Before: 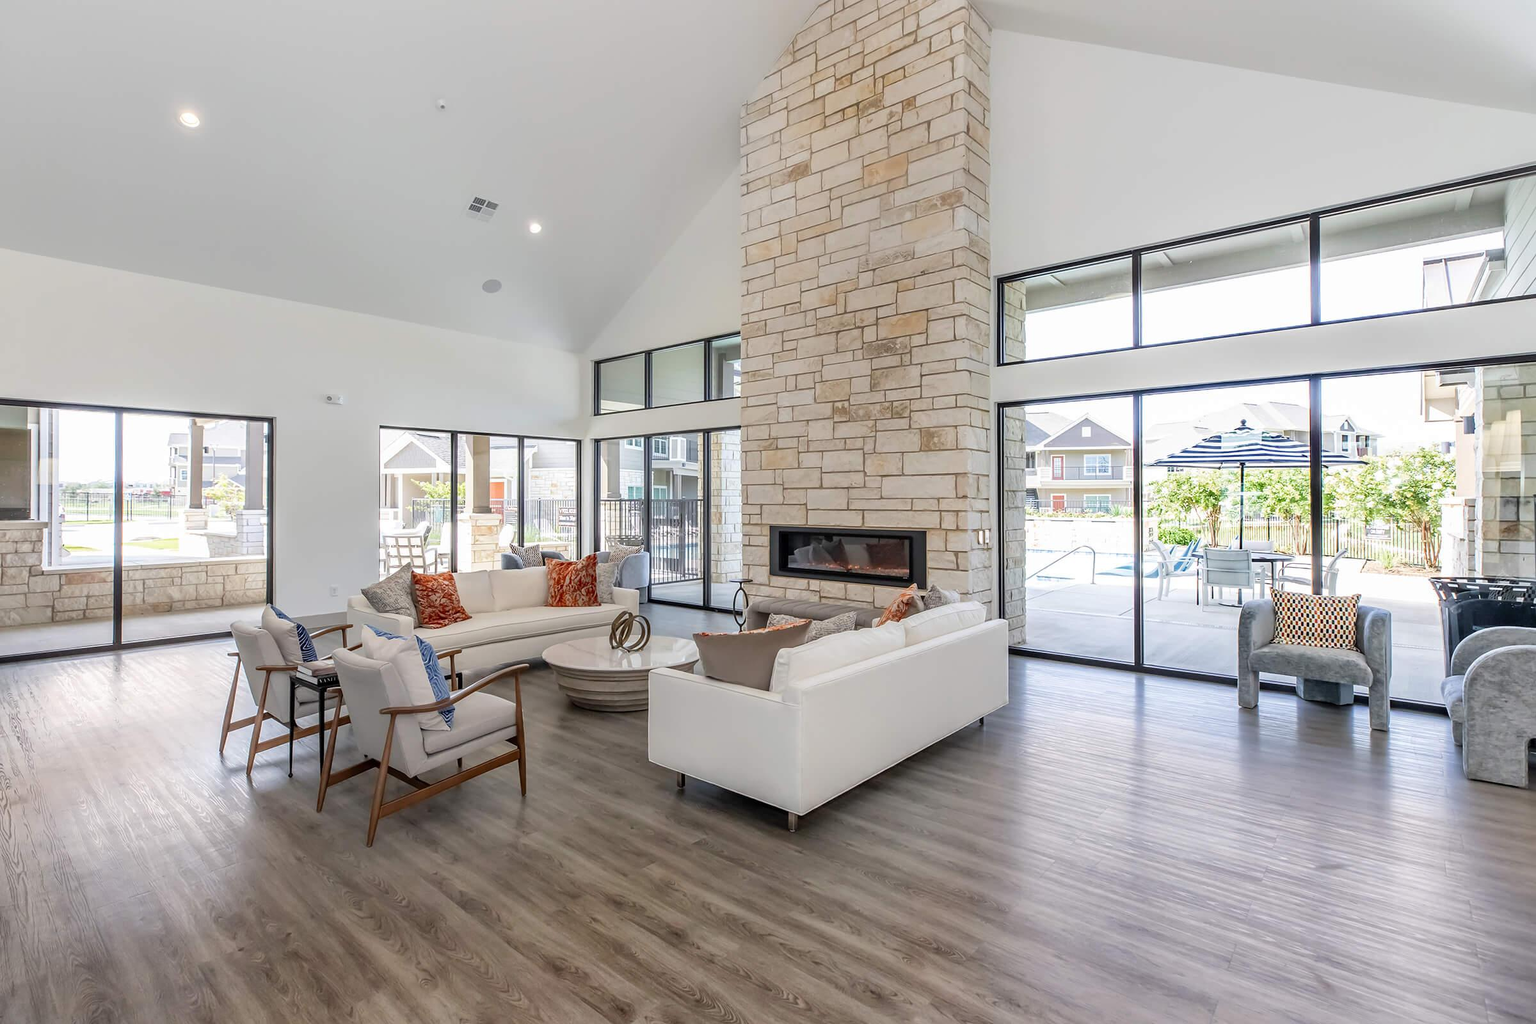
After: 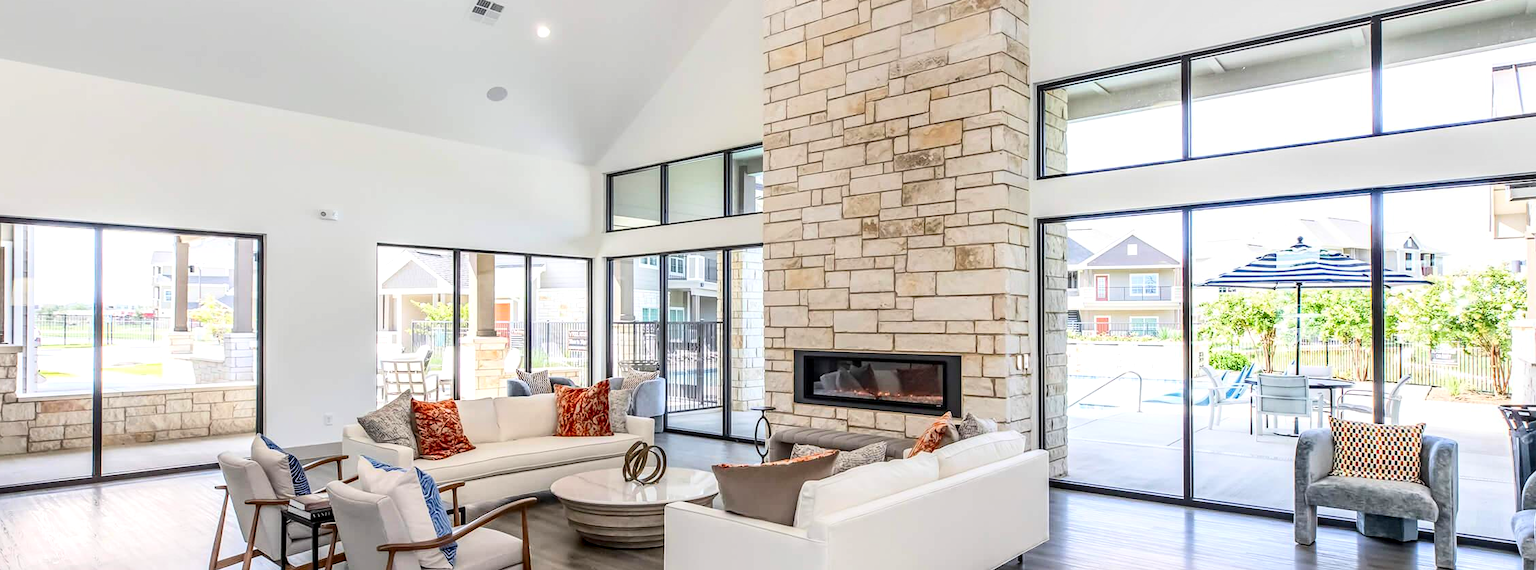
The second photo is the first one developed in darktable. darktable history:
crop: left 1.752%, top 19.426%, right 4.632%, bottom 28.4%
contrast brightness saturation: contrast 0.233, brightness 0.106, saturation 0.291
local contrast: detail 130%
